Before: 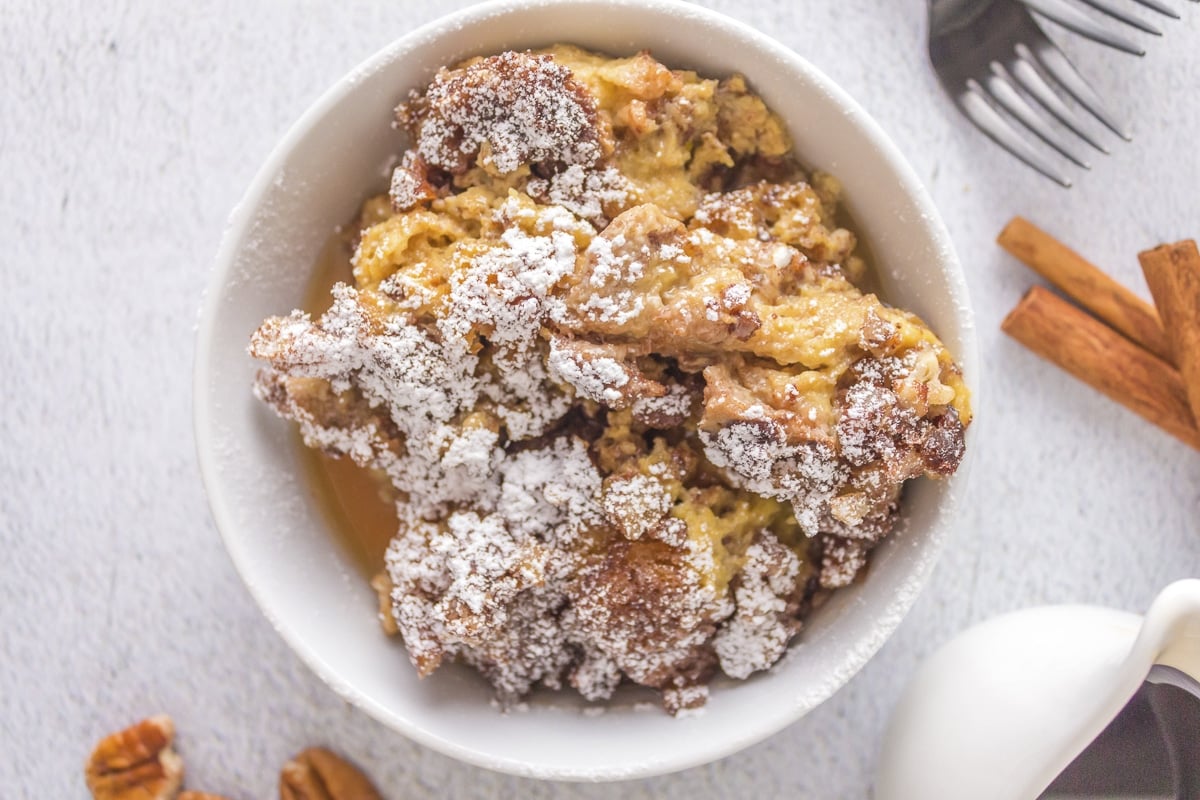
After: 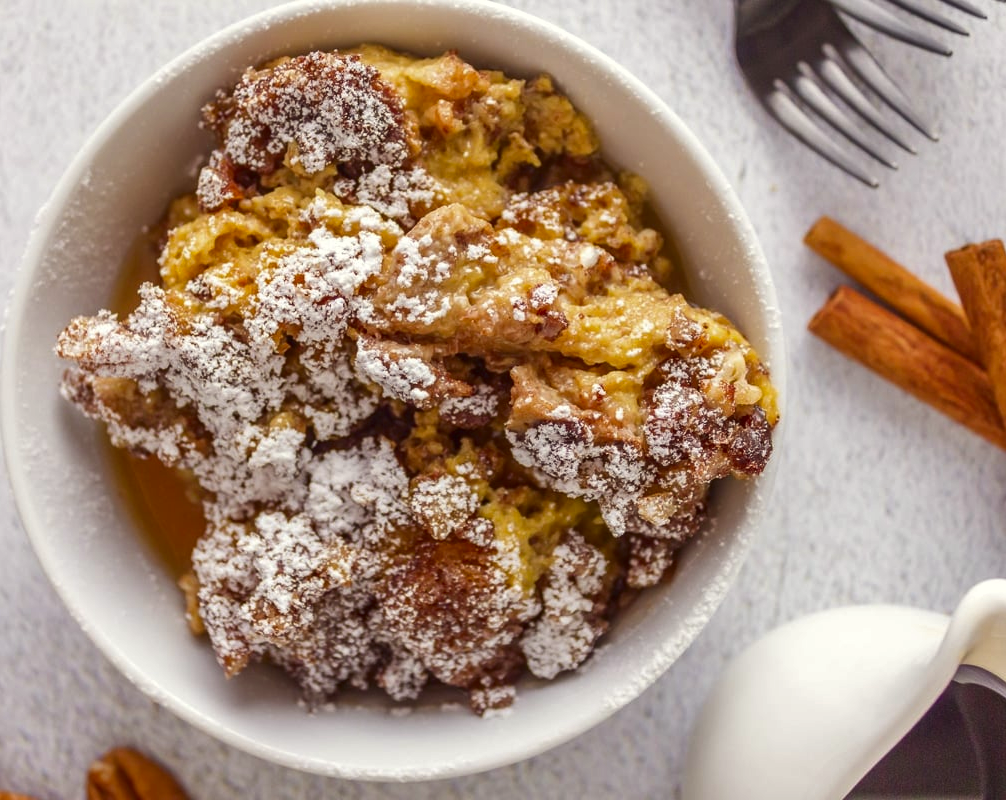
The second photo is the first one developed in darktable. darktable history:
contrast brightness saturation: brightness -0.25, saturation 0.205
crop: left 16.13%
color correction: highlights a* -1.09, highlights b* 4.55, shadows a* 3.52
